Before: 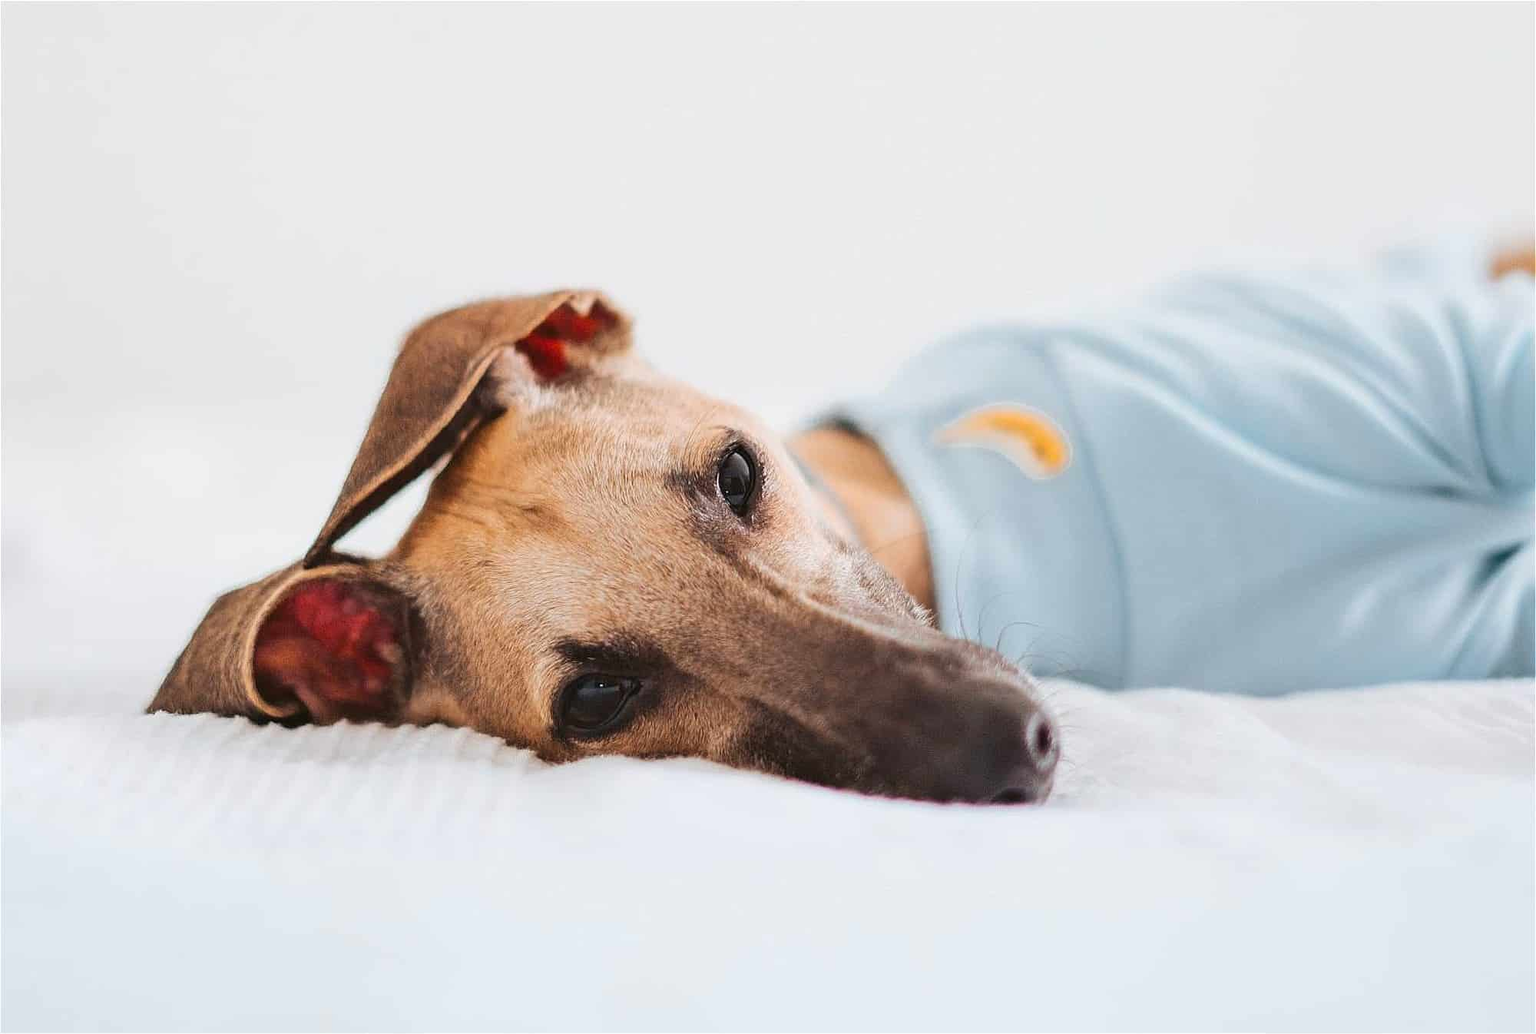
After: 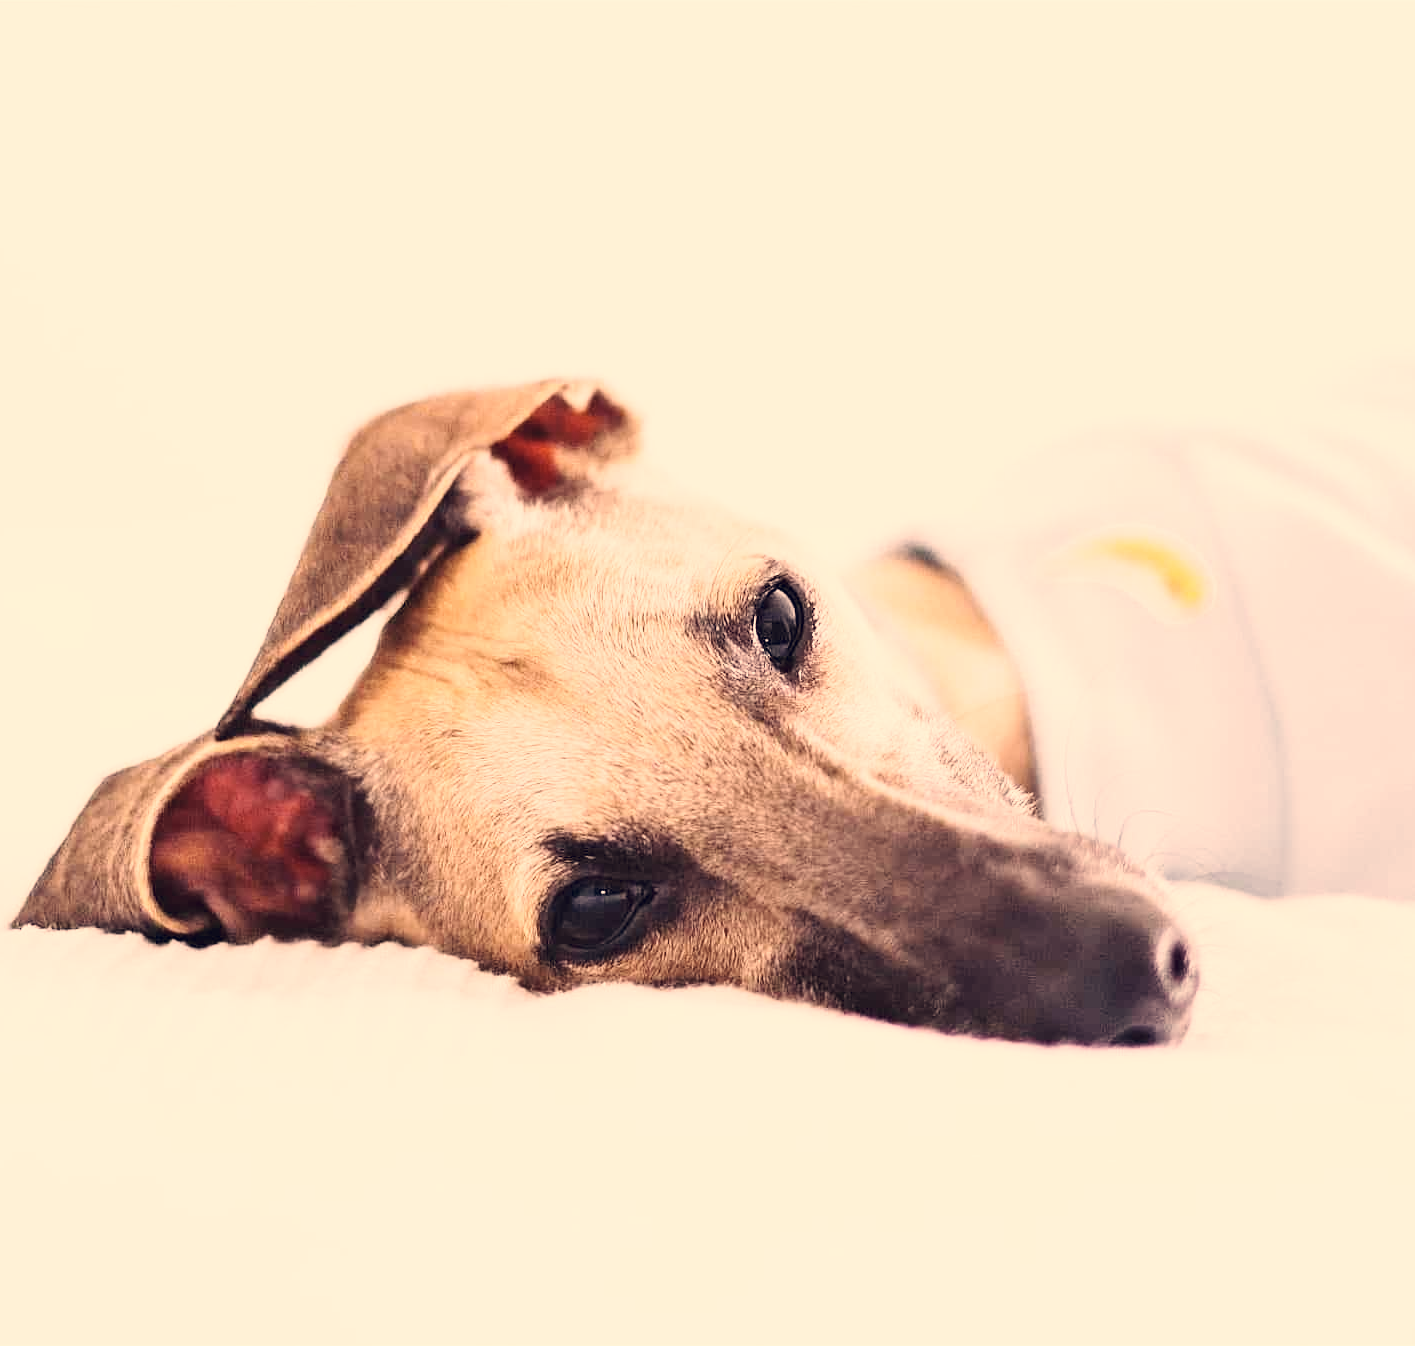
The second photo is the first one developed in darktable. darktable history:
crop and rotate: left 9.018%, right 20.198%
color correction: highlights a* 20.24, highlights b* 28.2, shadows a* 3.46, shadows b* -17.57, saturation 0.73
contrast brightness saturation: contrast 0.108, saturation -0.162
base curve: curves: ch0 [(0, 0) (0.005, 0.002) (0.15, 0.3) (0.4, 0.7) (0.75, 0.95) (1, 1)], preserve colors none
